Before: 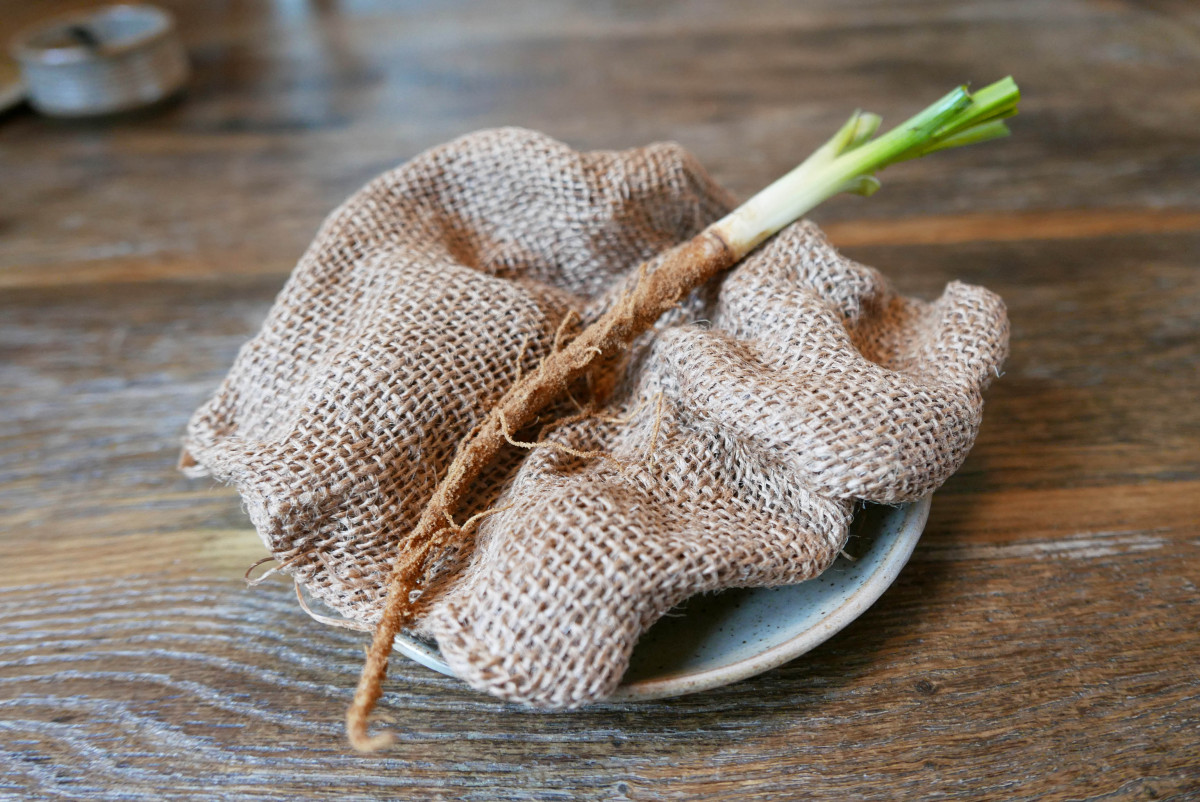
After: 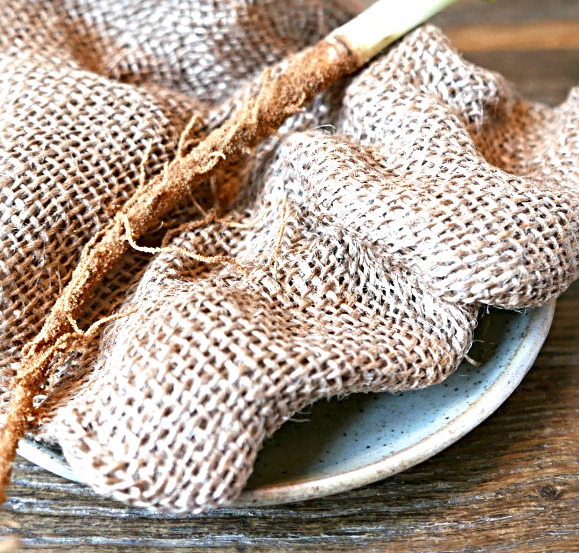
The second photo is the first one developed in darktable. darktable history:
crop: left 31.366%, top 24.33%, right 20.327%, bottom 6.628%
sharpen: radius 4.845
exposure: exposure 0.752 EV, compensate highlight preservation false
contrast brightness saturation: contrast -0.017, brightness -0.013, saturation 0.033
